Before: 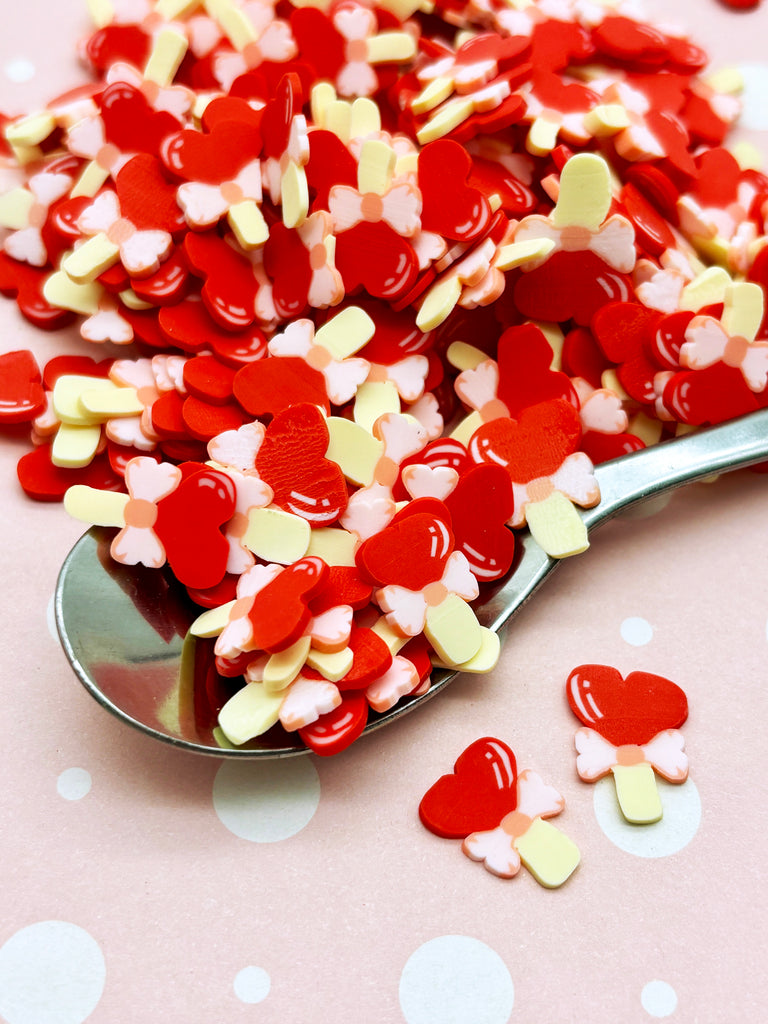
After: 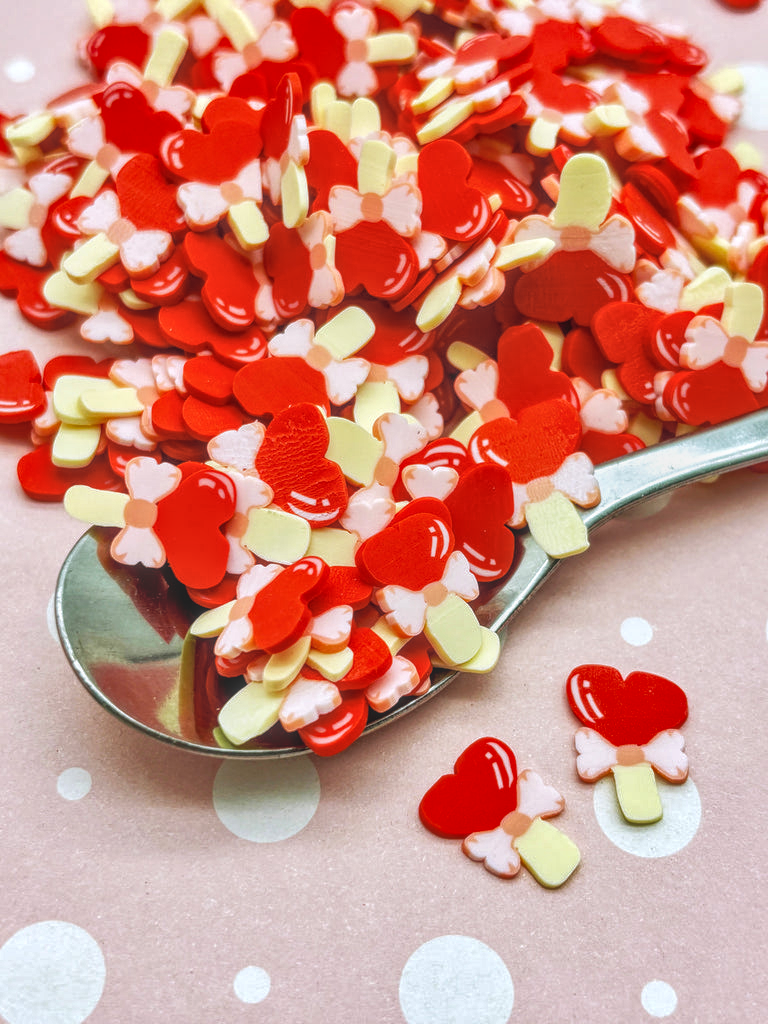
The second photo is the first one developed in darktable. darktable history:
local contrast: highlights 66%, shadows 32%, detail 167%, midtone range 0.2
shadows and highlights: low approximation 0.01, soften with gaussian
